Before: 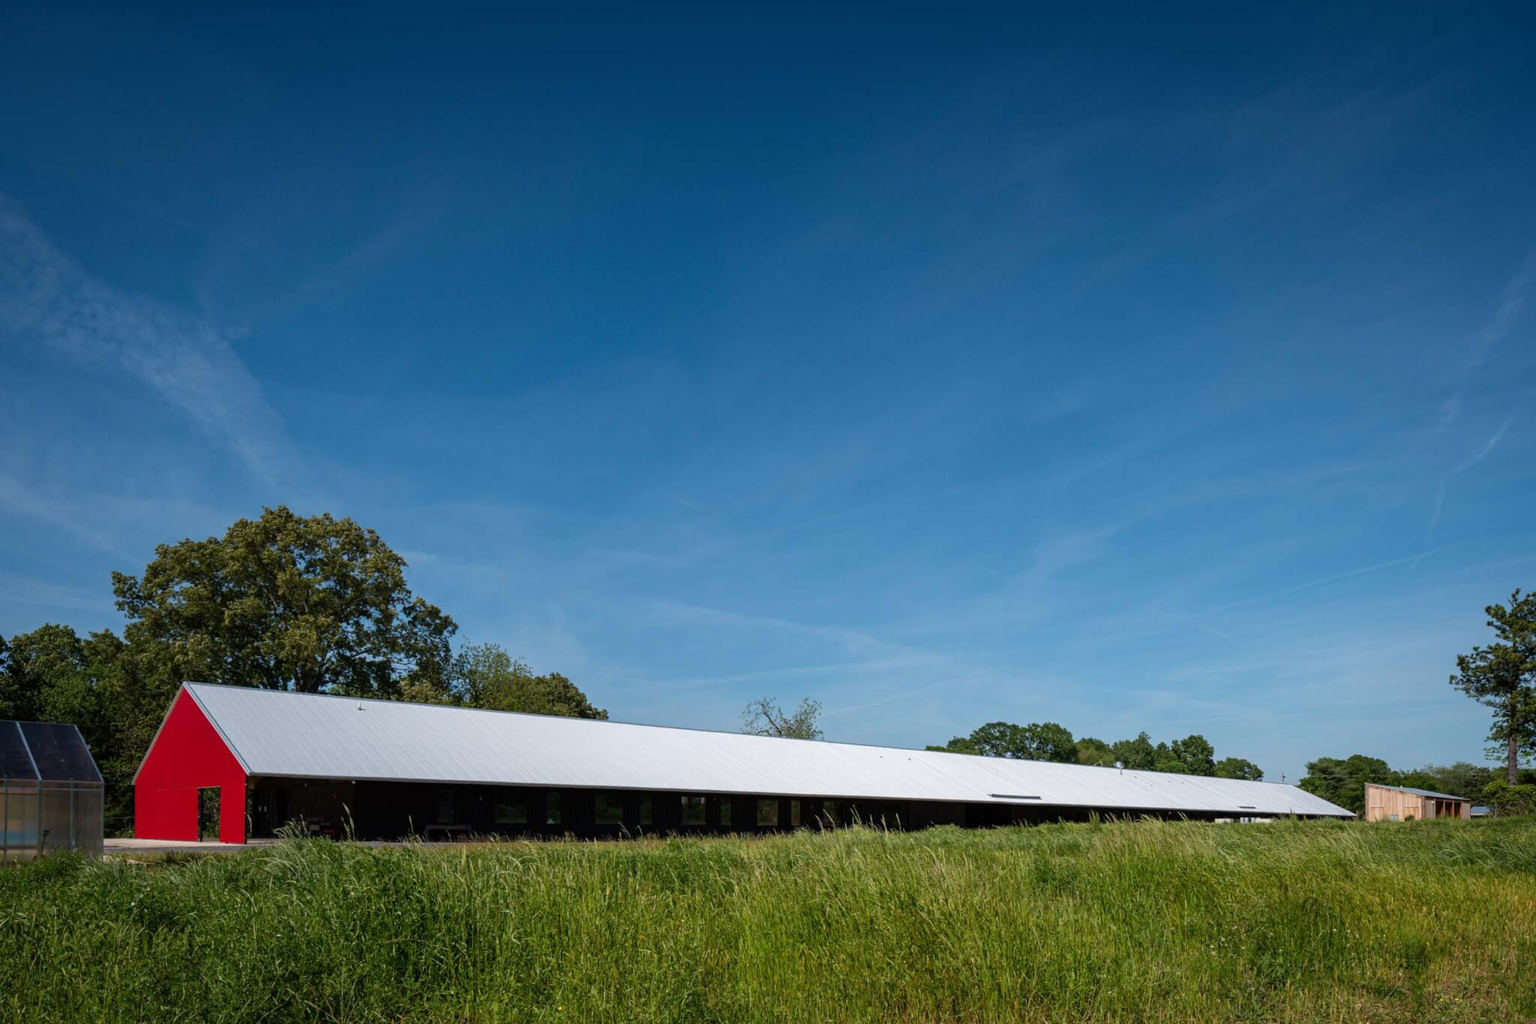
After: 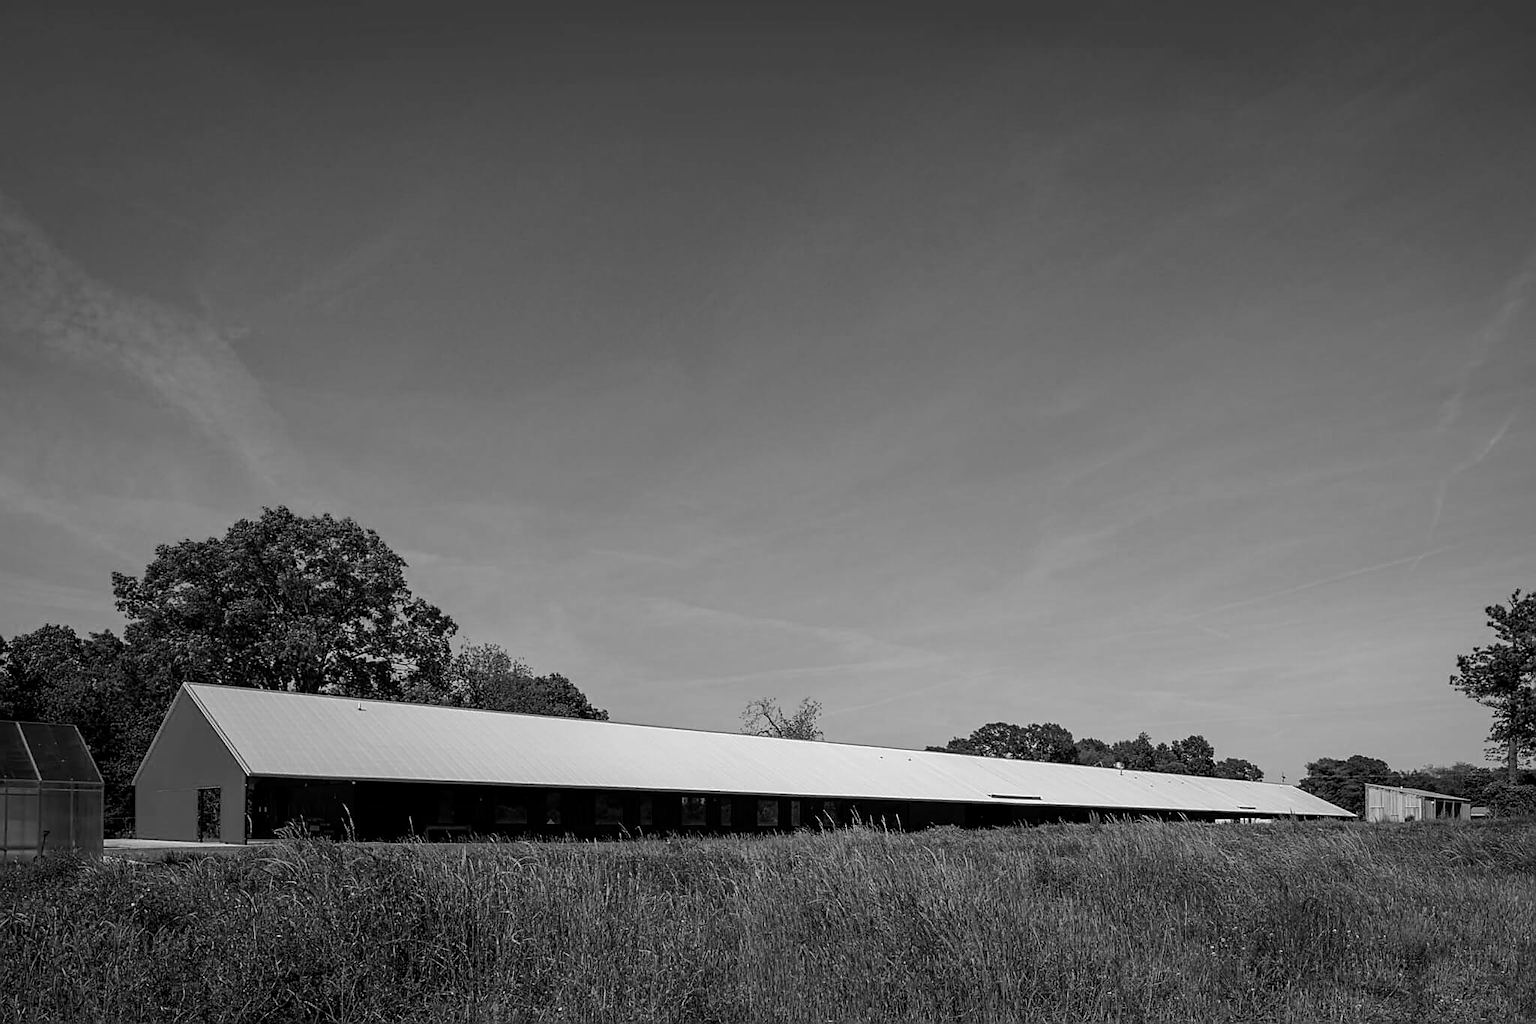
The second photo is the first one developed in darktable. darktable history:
exposure: exposure -0.151 EV, compensate highlight preservation false
local contrast: highlights 100%, shadows 100%, detail 120%, midtone range 0.2
color calibration: output gray [0.22, 0.42, 0.37, 0], gray › normalize channels true, illuminant same as pipeline (D50), adaptation XYZ, x 0.346, y 0.359, gamut compression 0
sharpen: radius 1.4, amount 1.25, threshold 0.7
